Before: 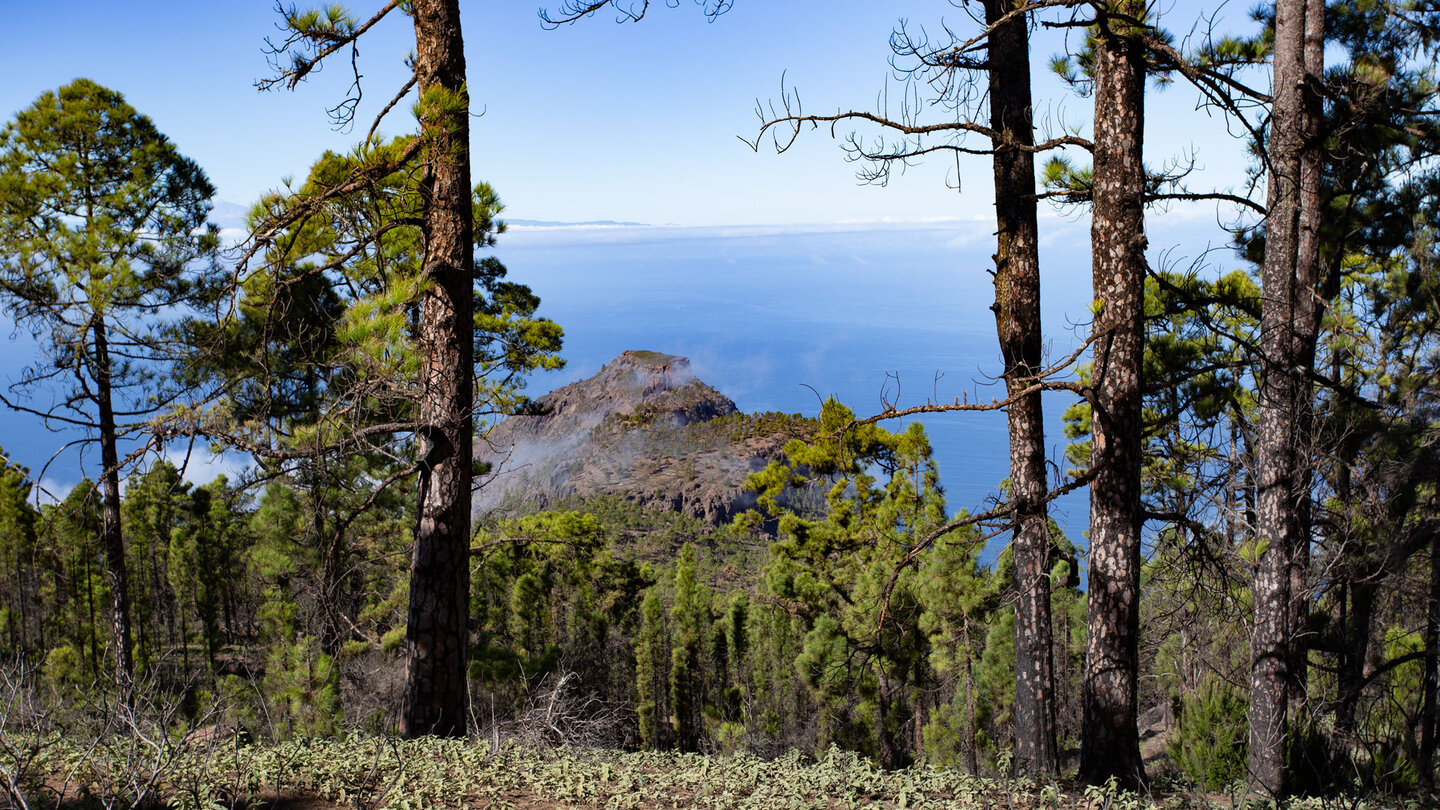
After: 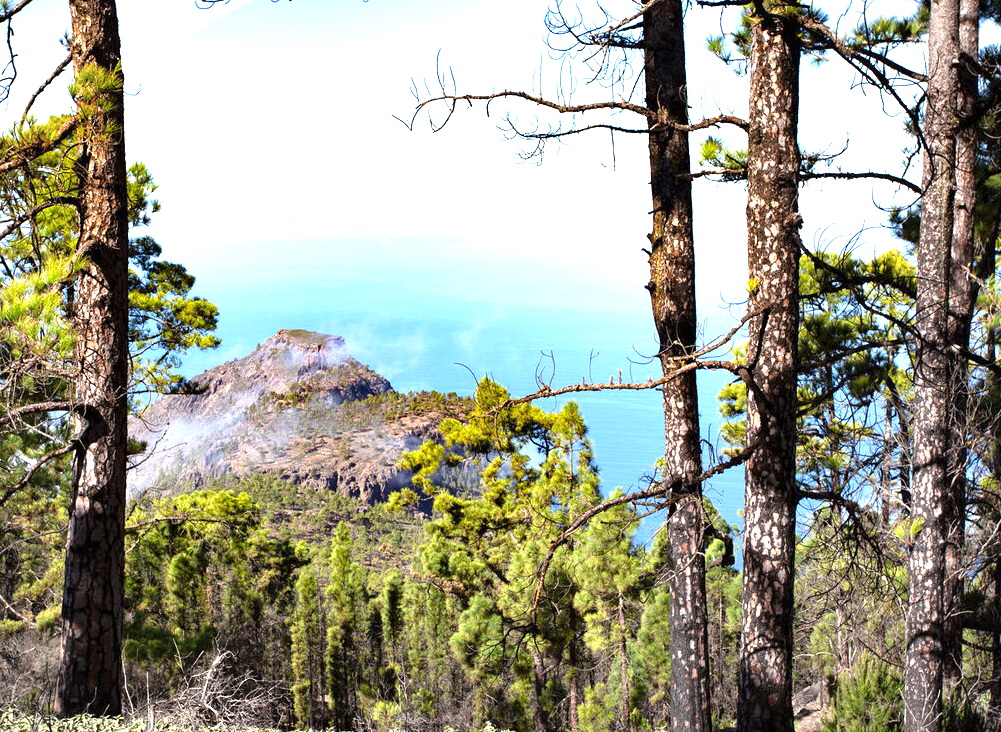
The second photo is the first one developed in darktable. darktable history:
crop and rotate: left 24.019%, top 2.687%, right 6.407%, bottom 6.92%
exposure: exposure 1.501 EV, compensate highlight preservation false
vignetting: fall-off start 100.98%, fall-off radius 72.23%, width/height ratio 1.17, unbound false
